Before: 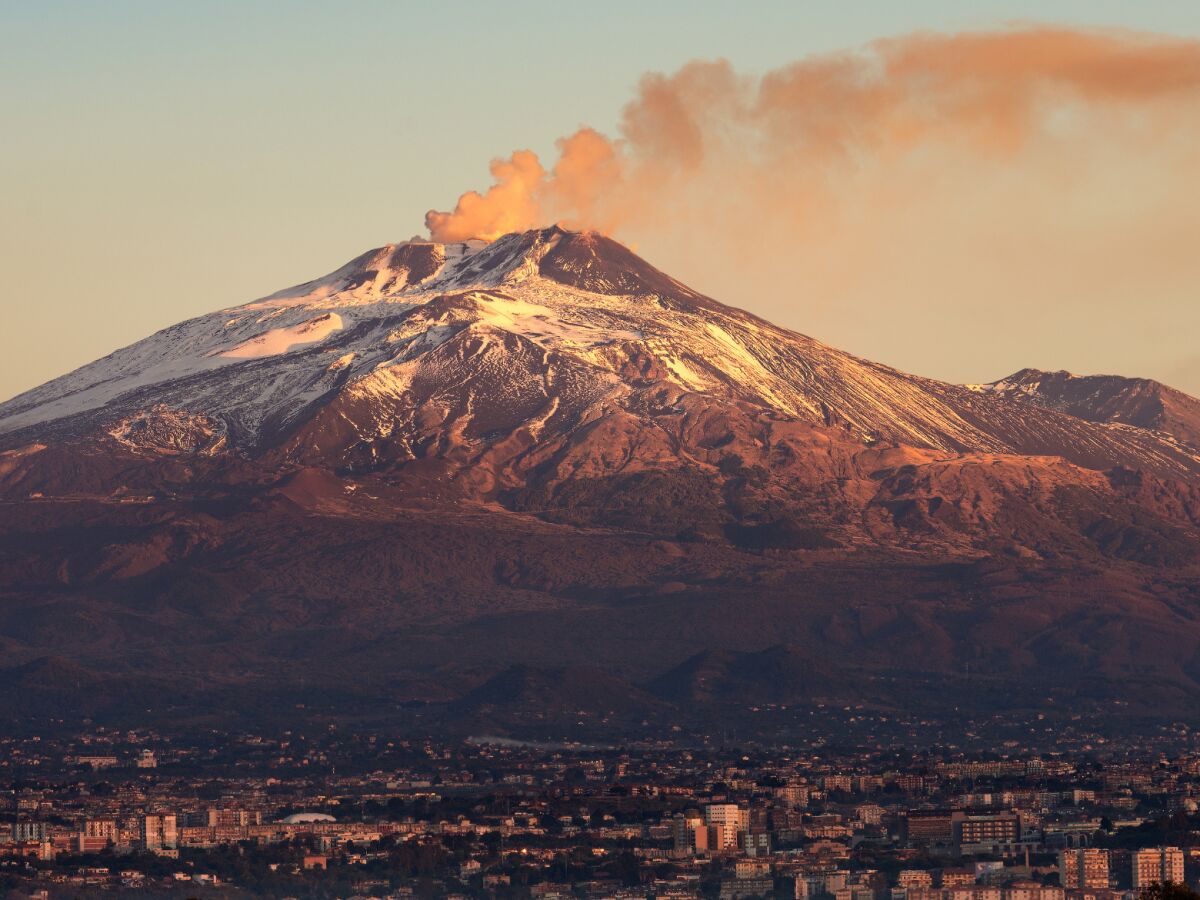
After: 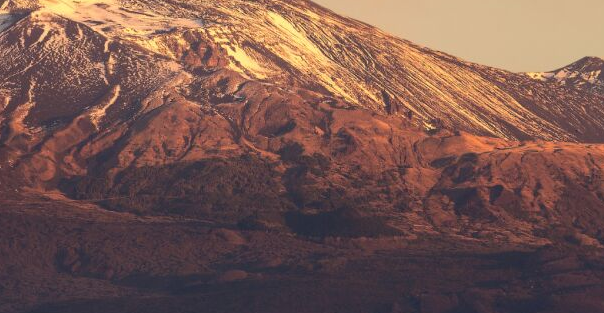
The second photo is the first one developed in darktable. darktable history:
crop: left 36.645%, top 34.751%, right 12.941%, bottom 30.406%
